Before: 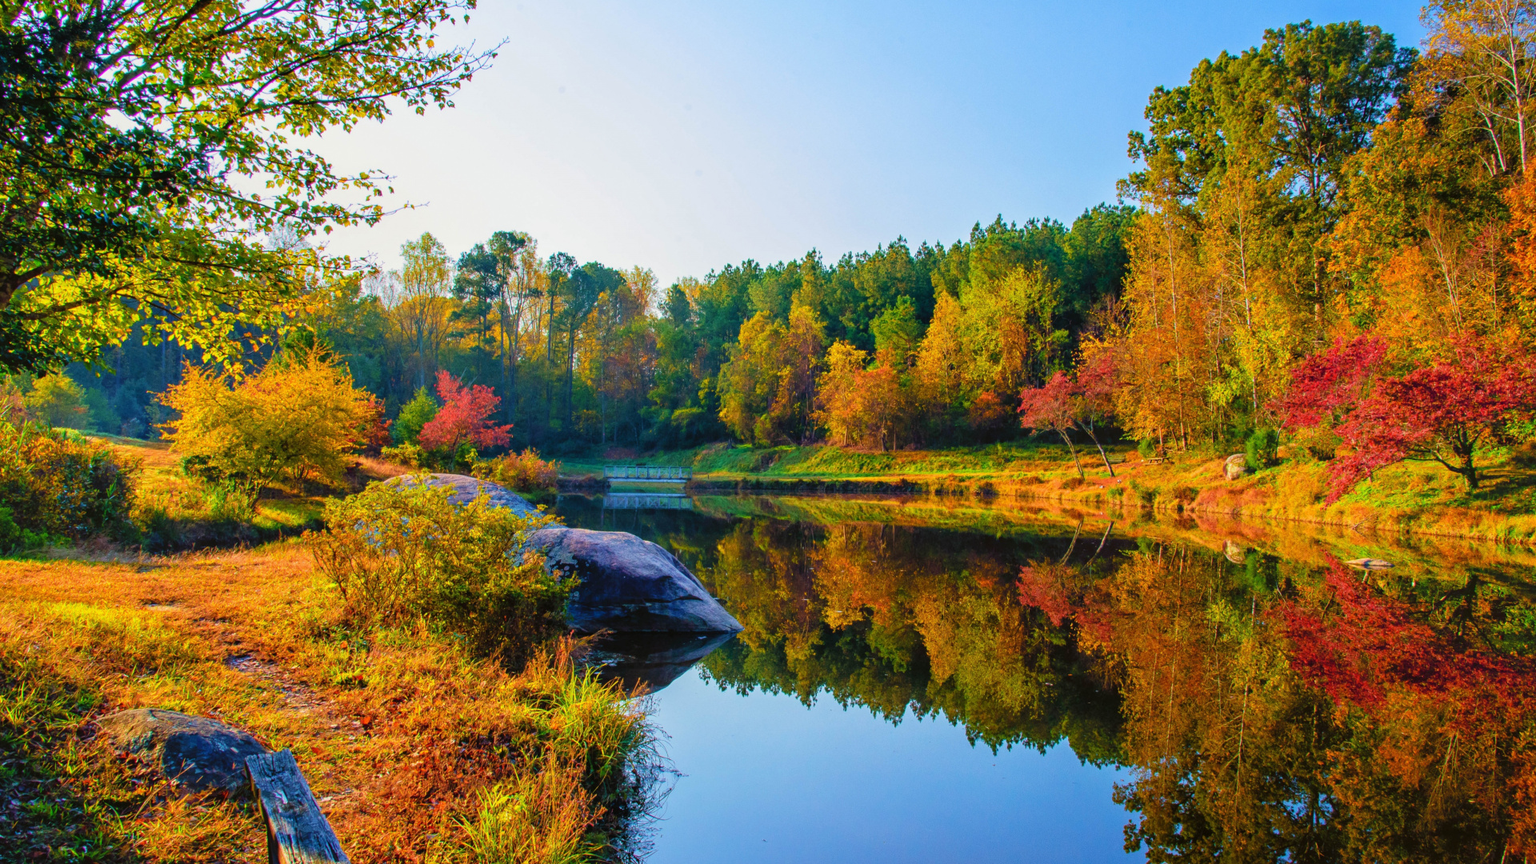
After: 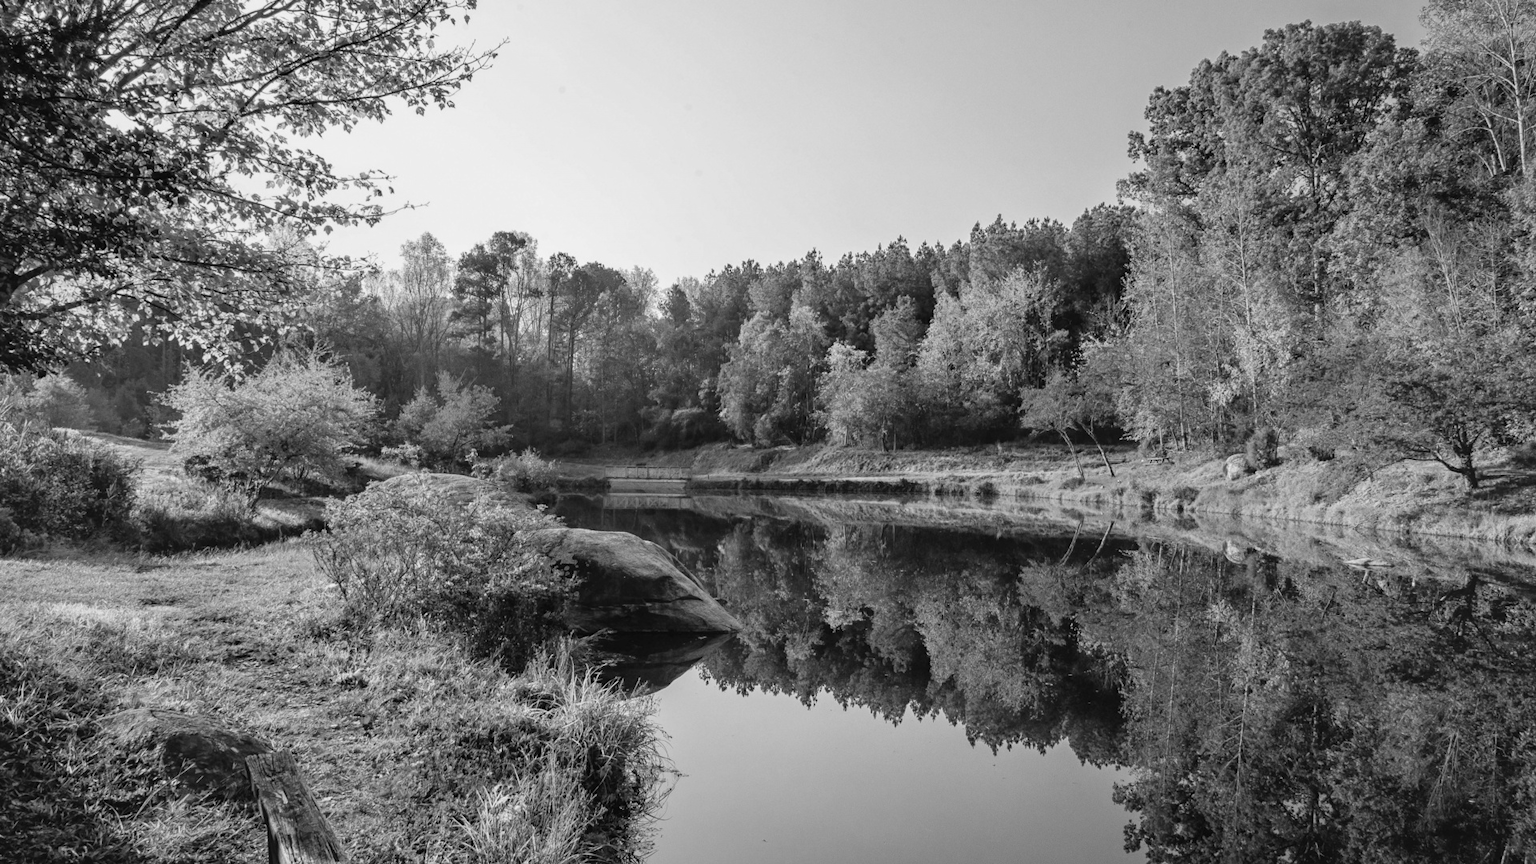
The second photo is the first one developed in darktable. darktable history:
monochrome: size 3.1
color correction: highlights a* 6.27, highlights b* 8.19, shadows a* 5.94, shadows b* 7.23, saturation 0.9
